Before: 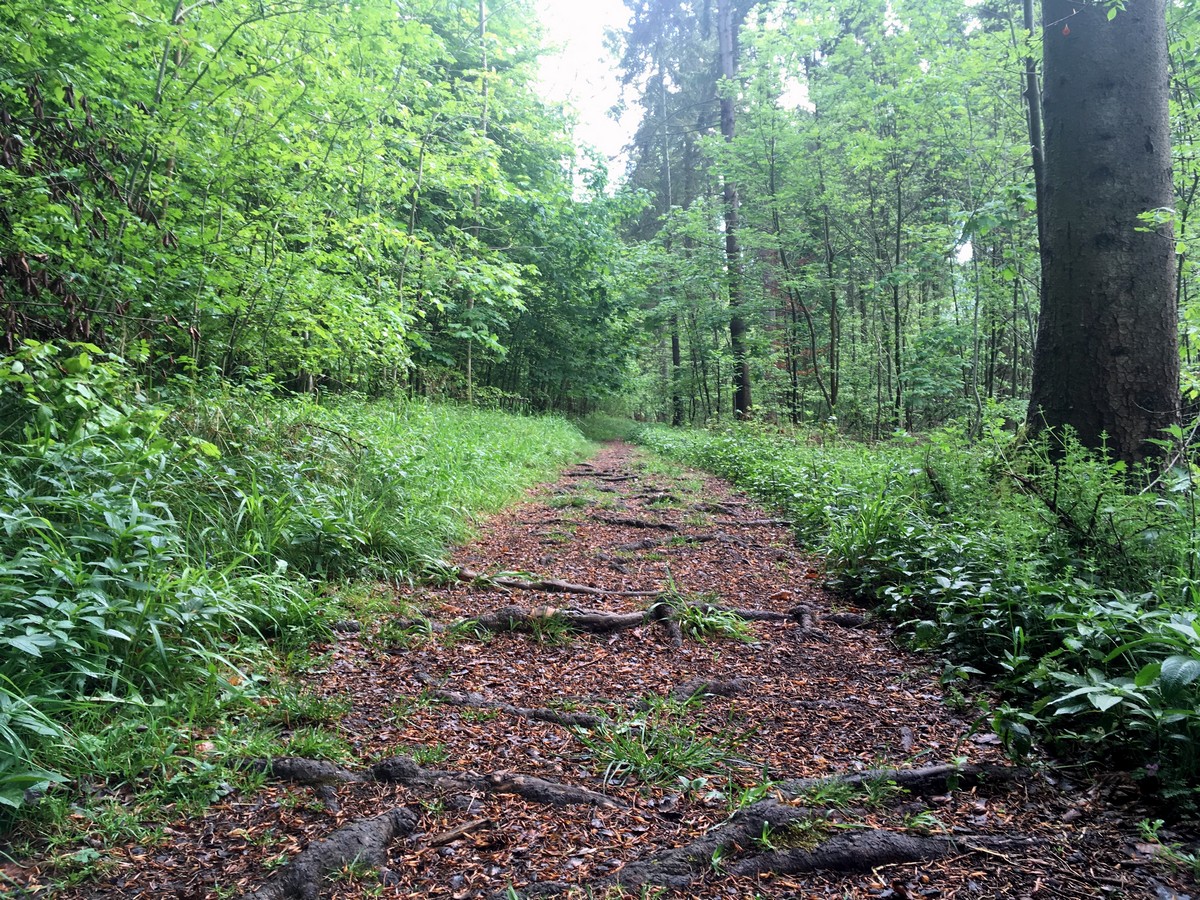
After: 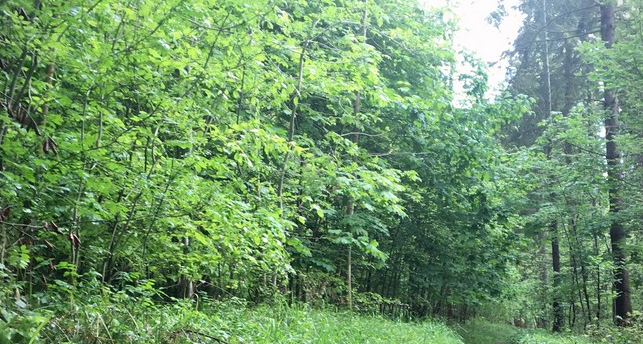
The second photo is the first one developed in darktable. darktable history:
crop: left 10.031%, top 10.549%, right 36.37%, bottom 51.171%
vignetting: fall-off start 91.1%
